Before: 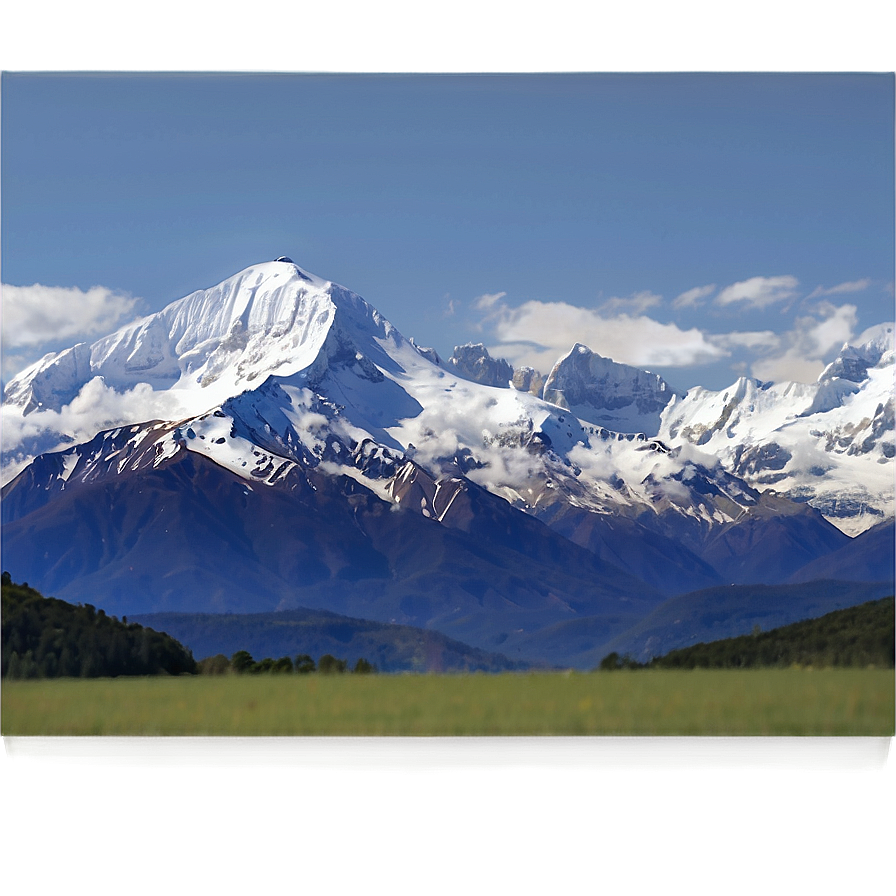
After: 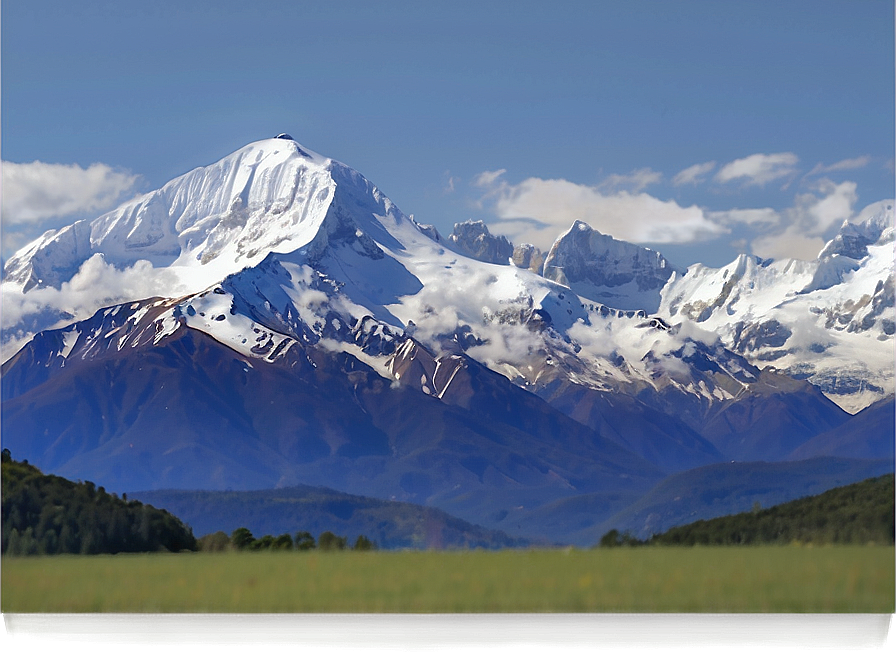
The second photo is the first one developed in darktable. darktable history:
crop: top 13.819%, bottom 11.169%
shadows and highlights: on, module defaults
